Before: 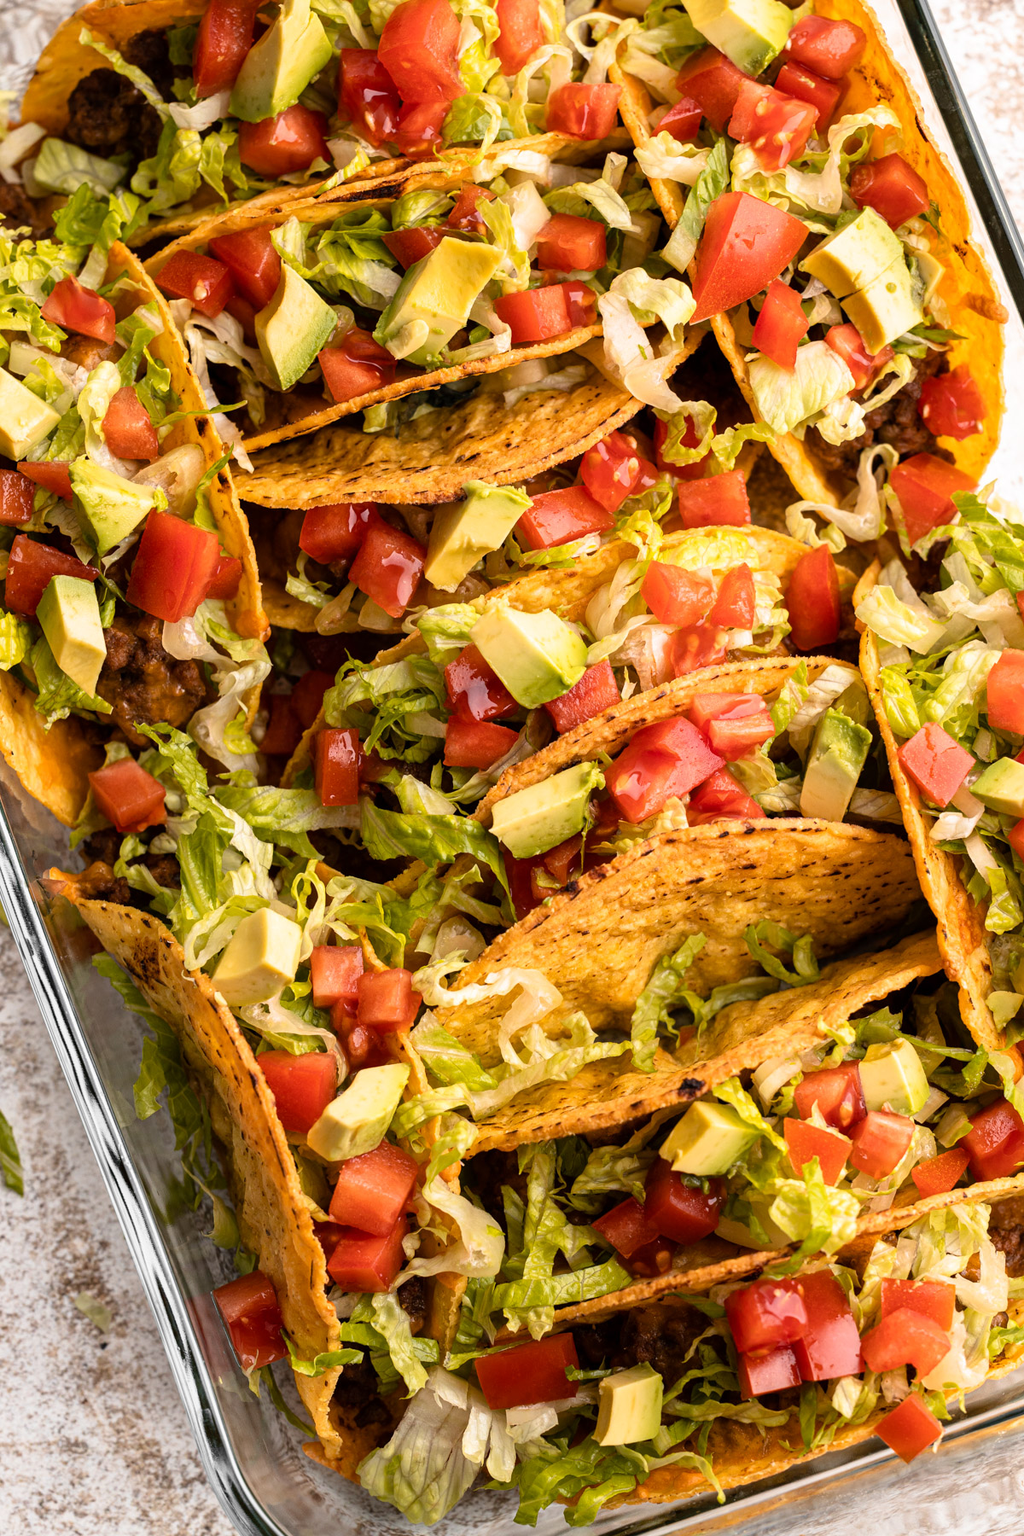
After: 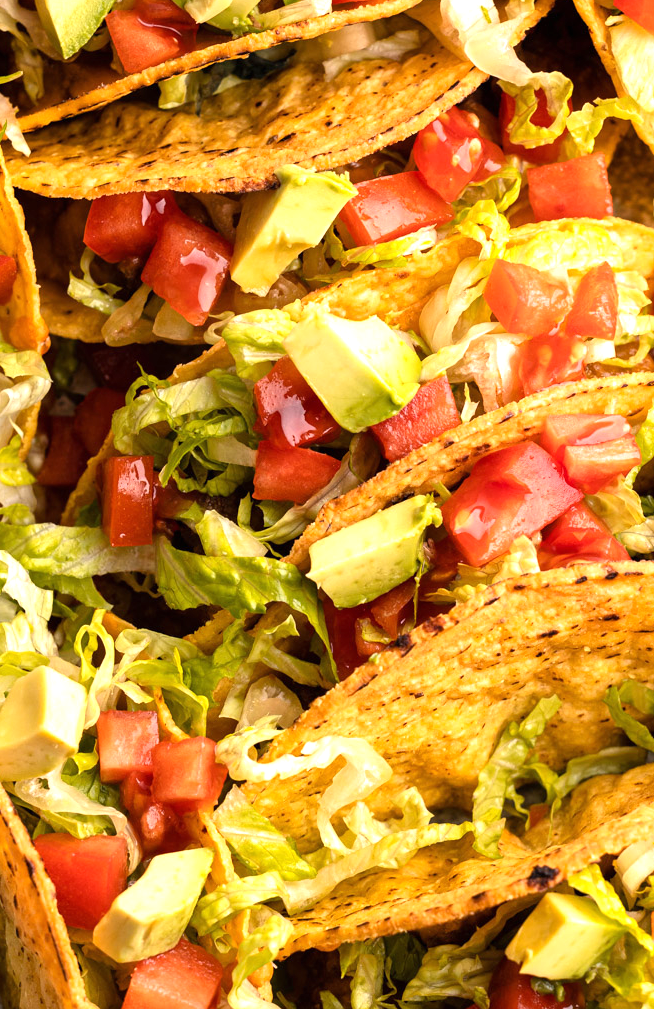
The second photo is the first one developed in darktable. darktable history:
crop and rotate: left 22.308%, top 22.165%, right 23.18%, bottom 21.761%
exposure: black level correction 0, exposure 0.5 EV, compensate highlight preservation false
